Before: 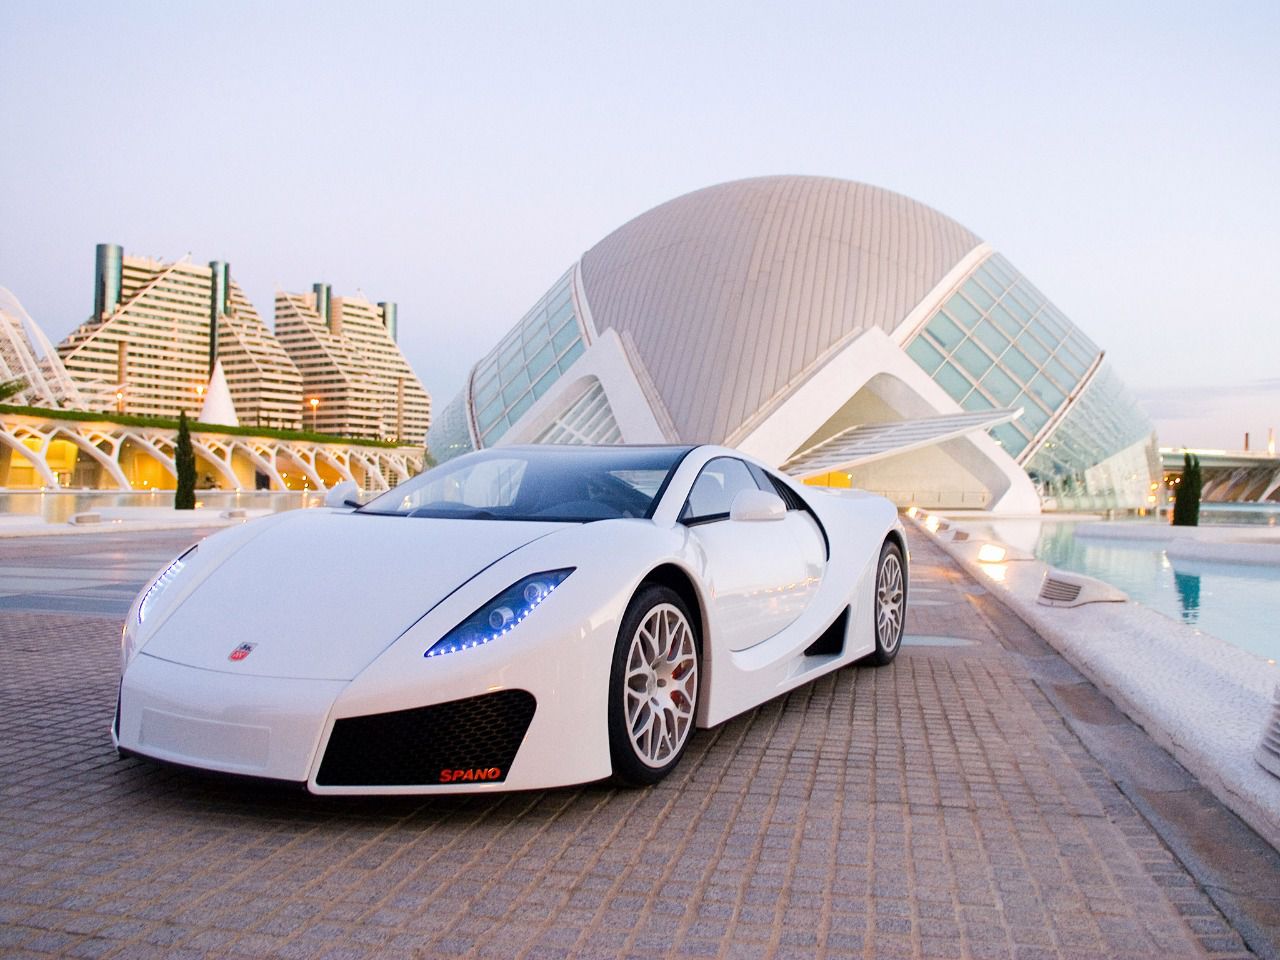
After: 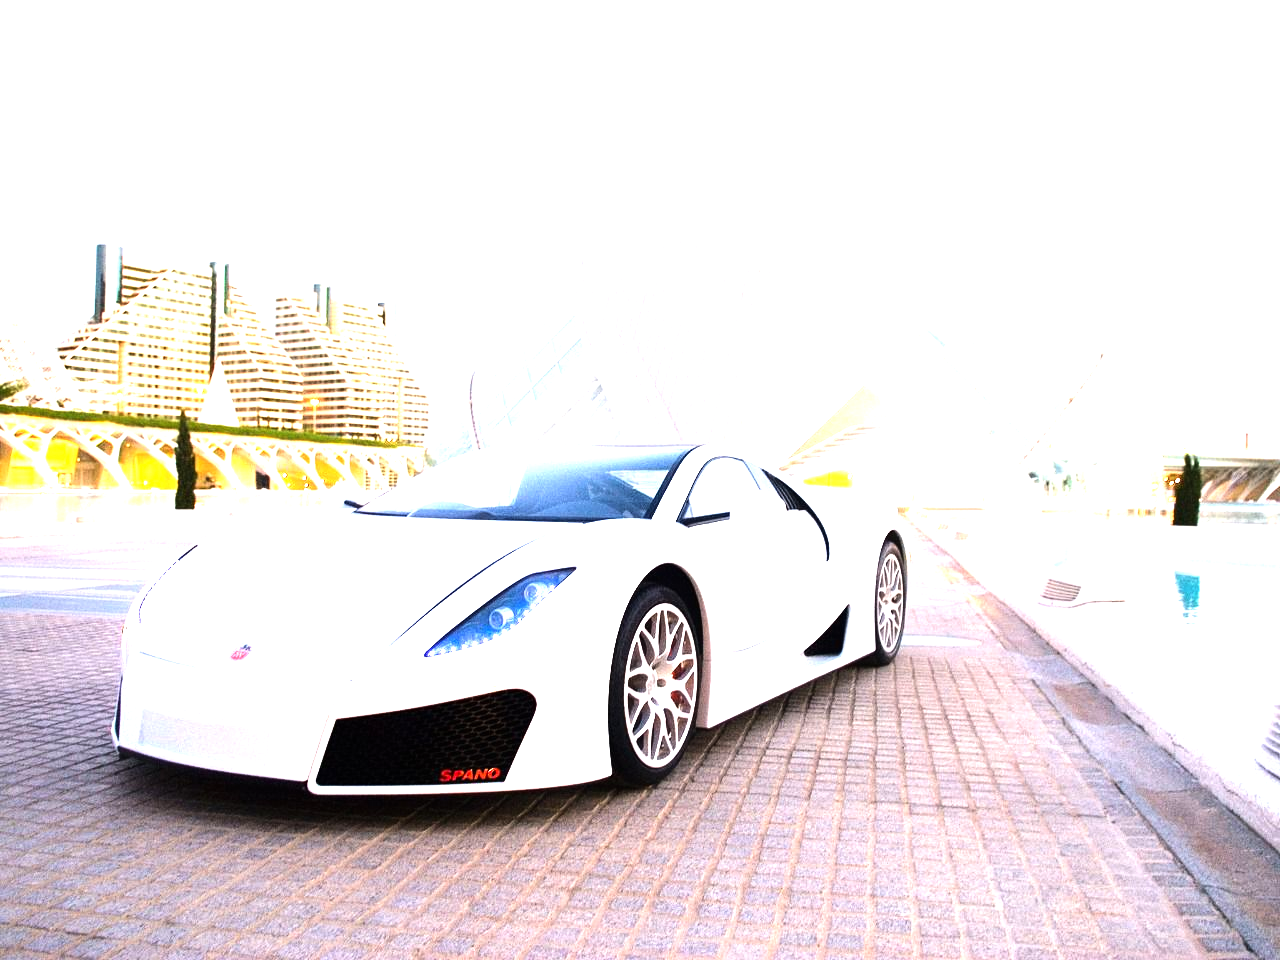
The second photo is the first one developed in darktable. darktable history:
contrast equalizer: y [[0.5, 0.488, 0.462, 0.461, 0.491, 0.5], [0.5 ×6], [0.5 ×6], [0 ×6], [0 ×6]]
tone equalizer: -8 EV -0.75 EV, -7 EV -0.7 EV, -6 EV -0.6 EV, -5 EV -0.4 EV, -3 EV 0.4 EV, -2 EV 0.6 EV, -1 EV 0.7 EV, +0 EV 0.75 EV, edges refinement/feathering 500, mask exposure compensation -1.57 EV, preserve details no
exposure: exposure 1 EV, compensate highlight preservation false
